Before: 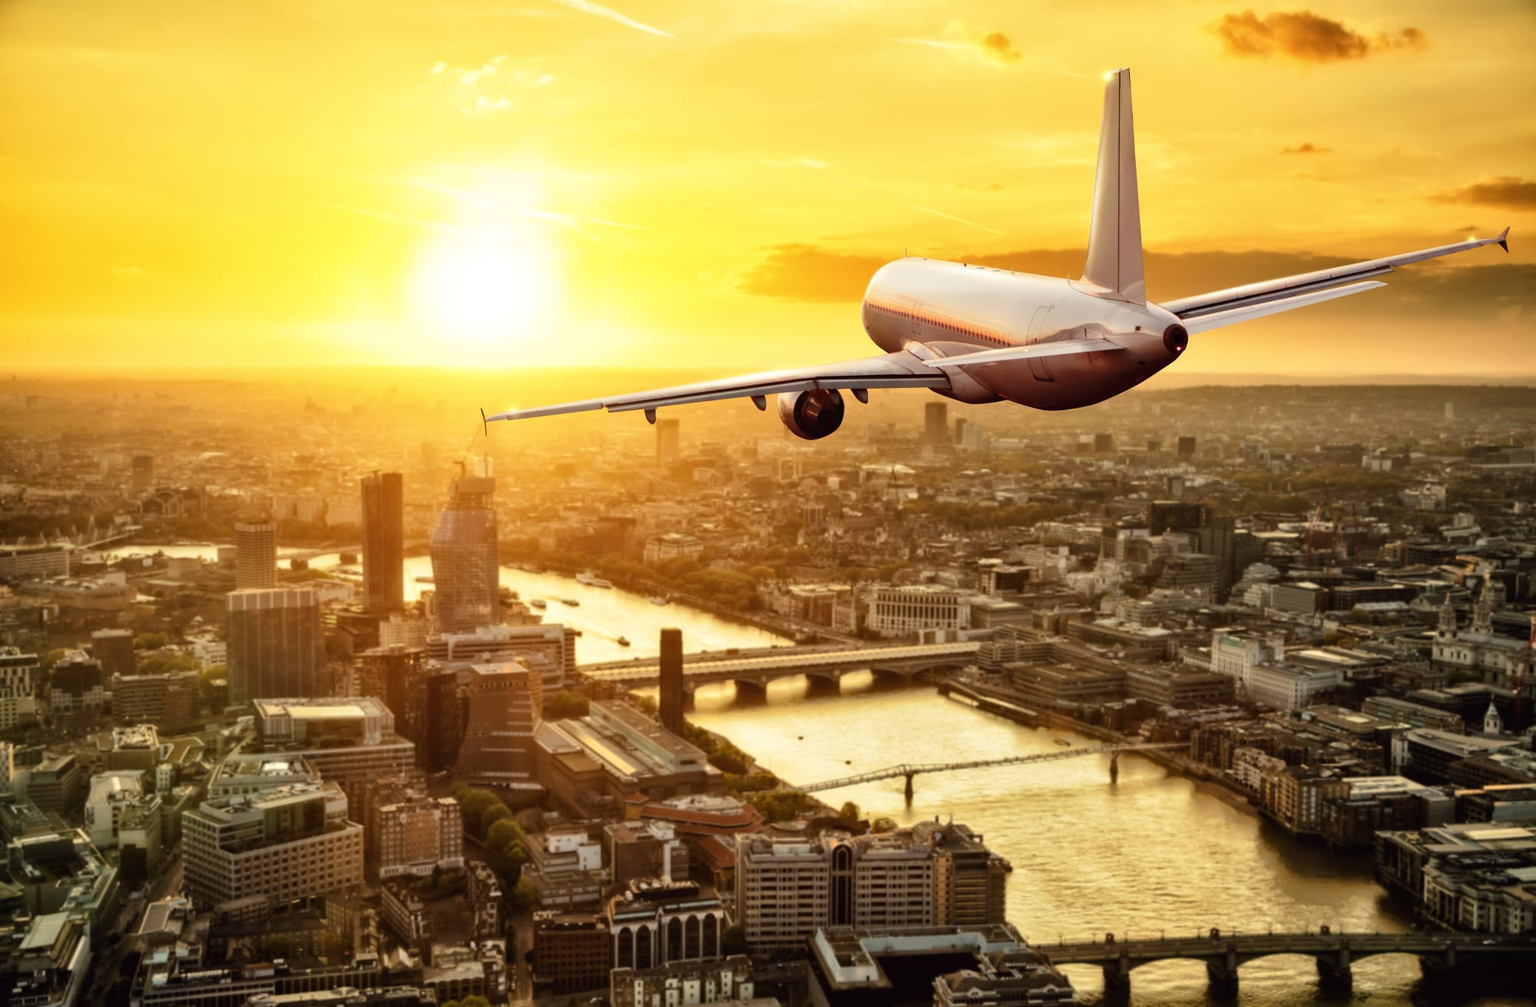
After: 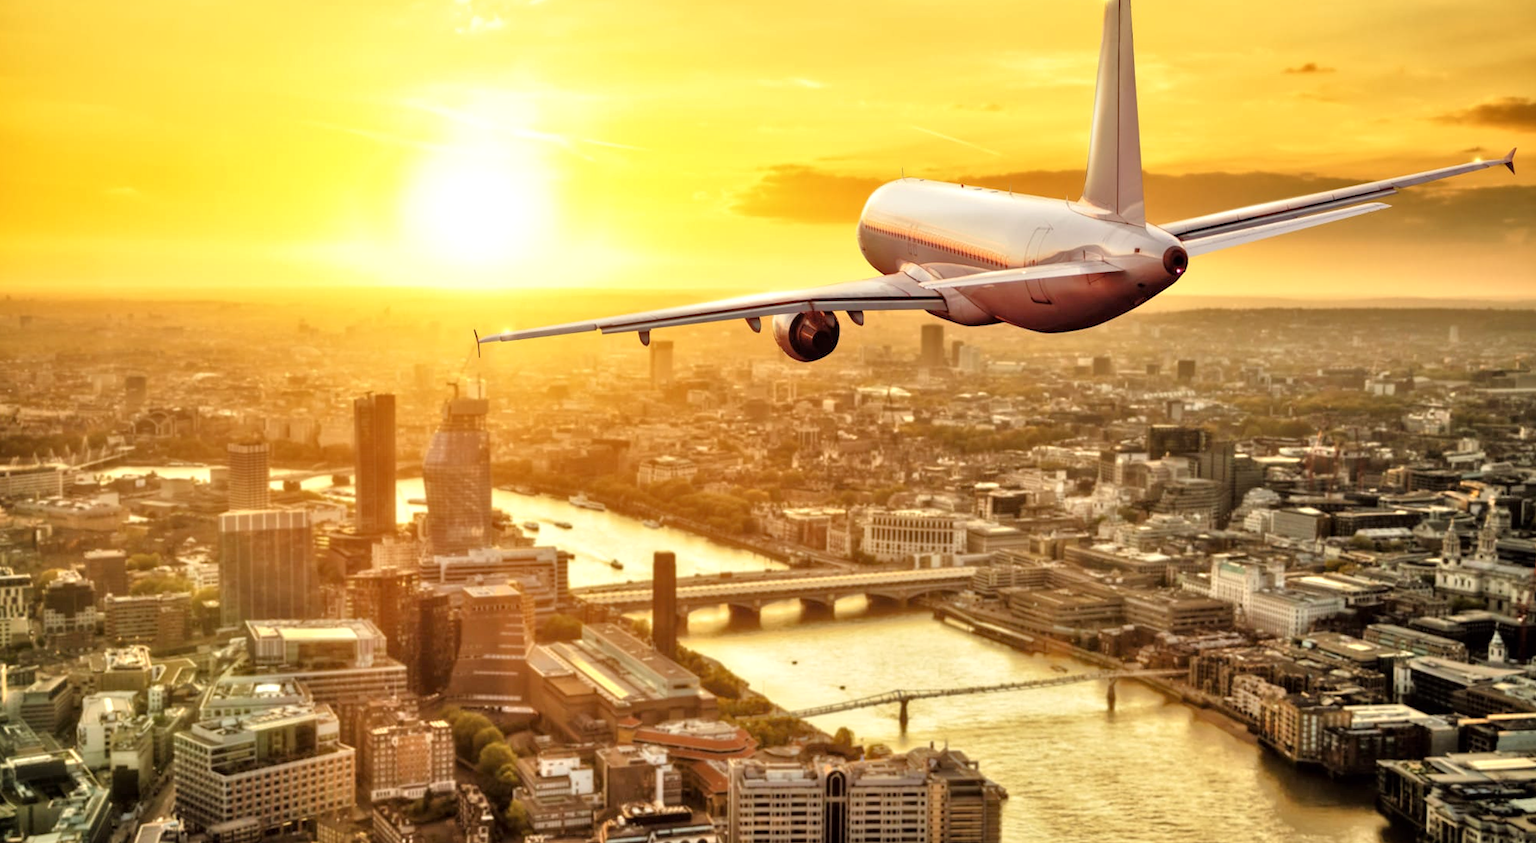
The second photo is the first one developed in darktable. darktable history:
tone equalizer: -7 EV 0.15 EV, -6 EV 0.6 EV, -5 EV 1.15 EV, -4 EV 1.33 EV, -3 EV 1.15 EV, -2 EV 0.6 EV, -1 EV 0.15 EV, mask exposure compensation -0.5 EV
rotate and perspective: rotation 0.192°, lens shift (horizontal) -0.015, crop left 0.005, crop right 0.996, crop top 0.006, crop bottom 0.99
crop: top 7.625%, bottom 8.027%
local contrast: highlights 100%, shadows 100%, detail 120%, midtone range 0.2
